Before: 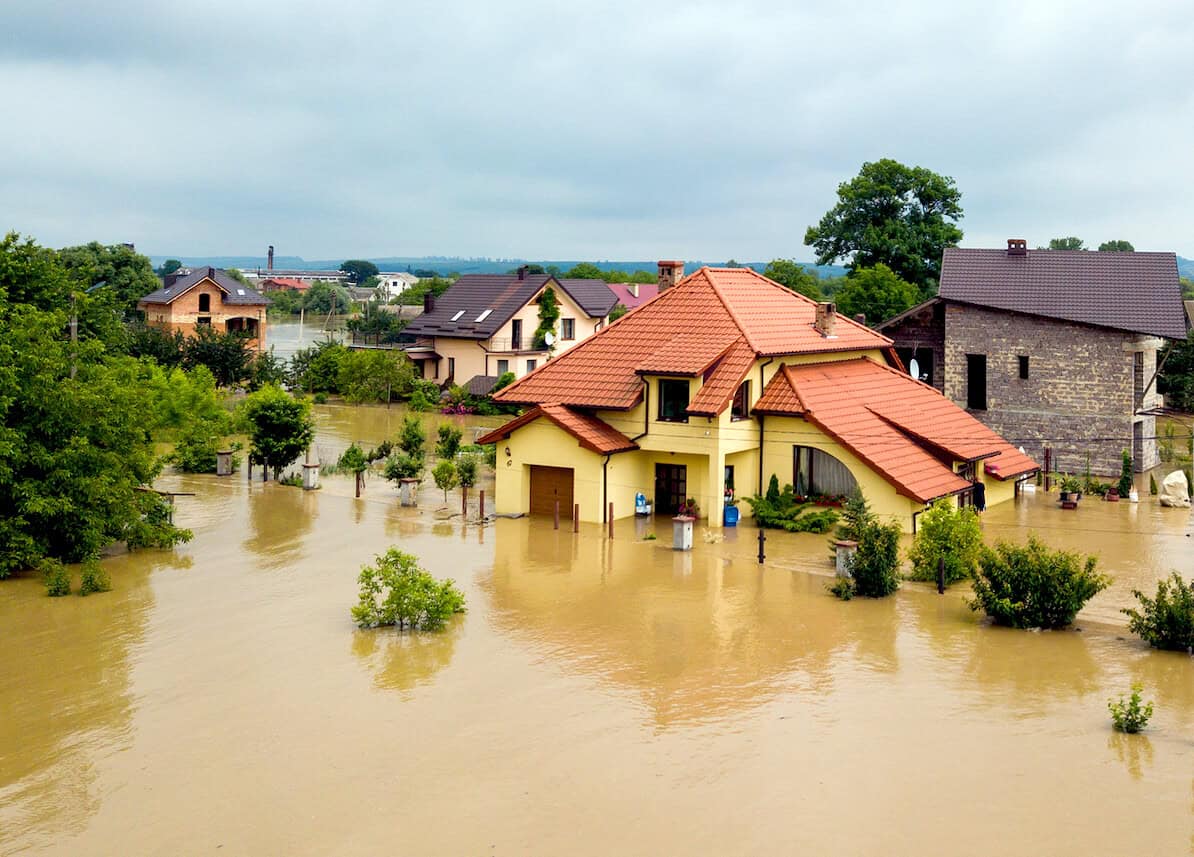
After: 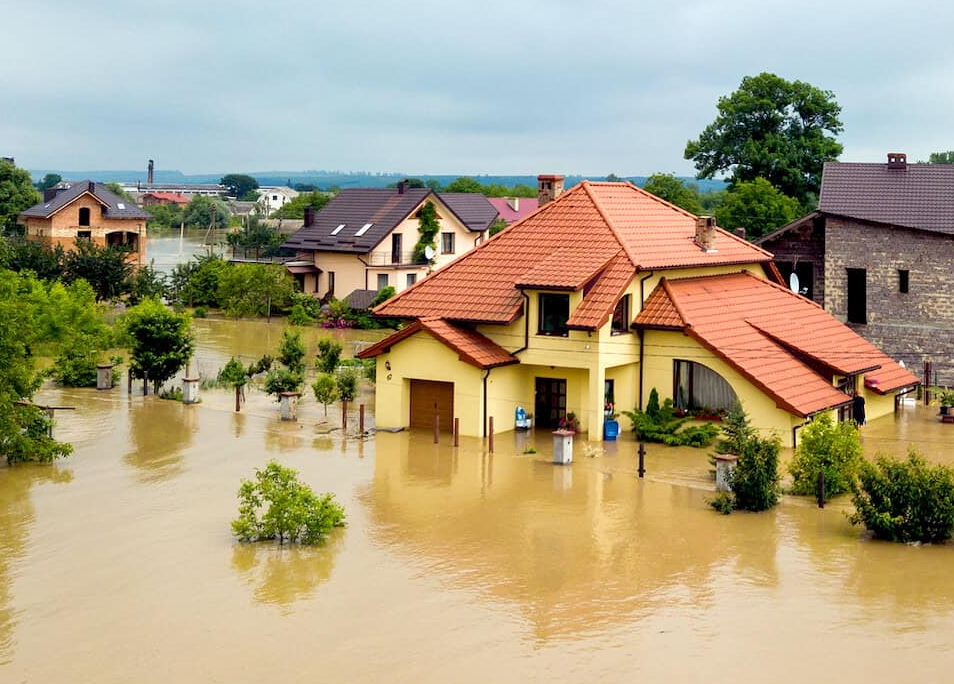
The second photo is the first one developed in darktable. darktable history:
crop and rotate: left 10.071%, top 10.071%, right 10.02%, bottom 10.02%
